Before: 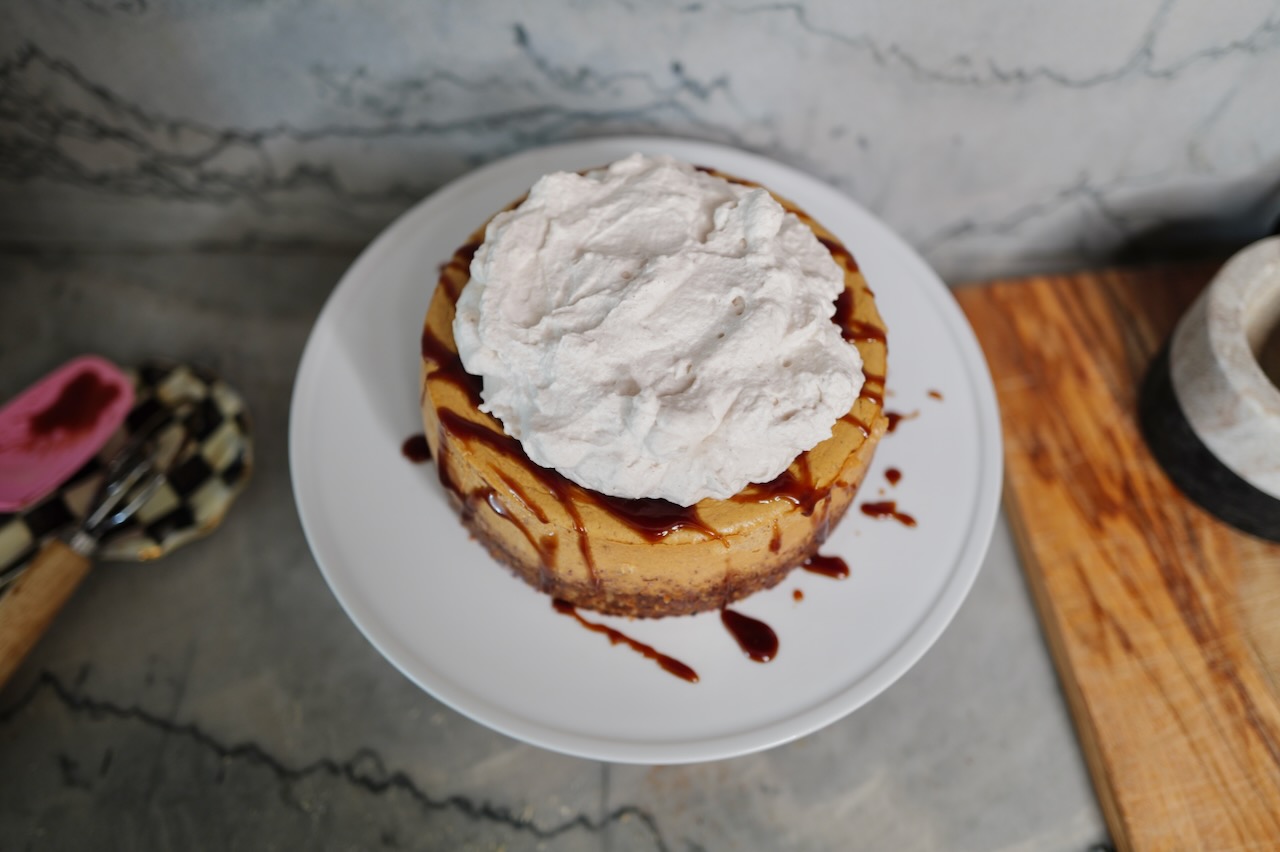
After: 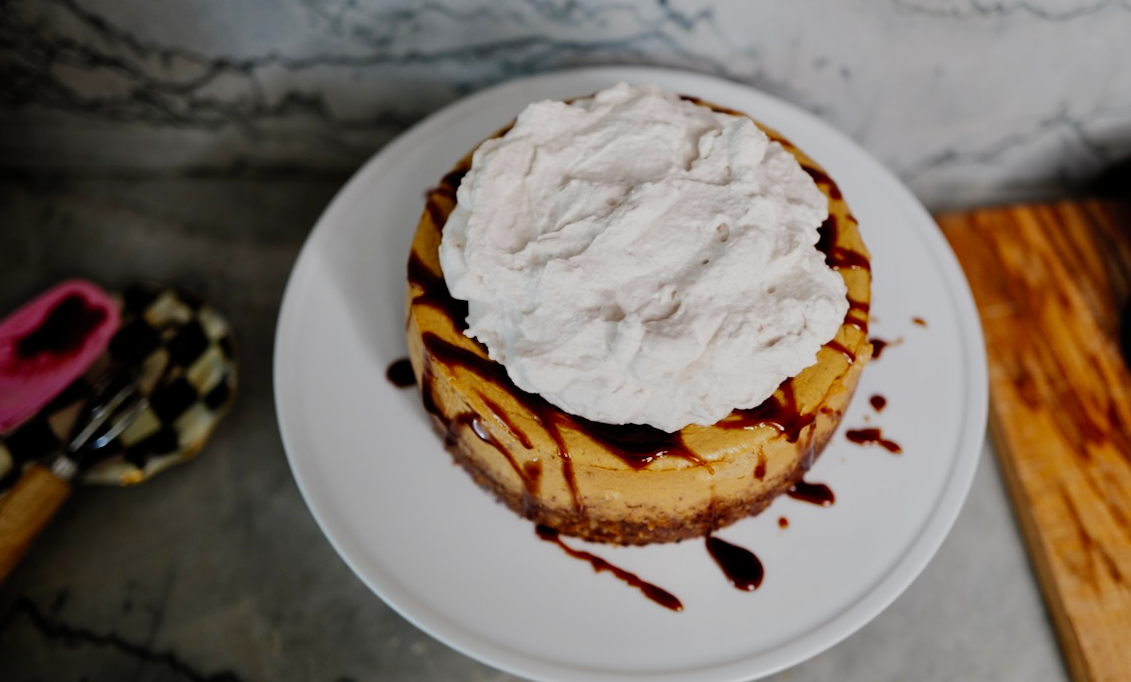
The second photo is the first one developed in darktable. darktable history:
crop: top 7.49%, right 9.717%, bottom 11.943%
rotate and perspective: rotation 0.226°, lens shift (vertical) -0.042, crop left 0.023, crop right 0.982, crop top 0.006, crop bottom 0.994
contrast brightness saturation: contrast 0.2, brightness 0.15, saturation 0.14
filmic rgb: middle gray luminance 29%, black relative exposure -10.3 EV, white relative exposure 5.5 EV, threshold 6 EV, target black luminance 0%, hardness 3.95, latitude 2.04%, contrast 1.132, highlights saturation mix 5%, shadows ↔ highlights balance 15.11%, preserve chrominance no, color science v3 (2019), use custom middle-gray values true, iterations of high-quality reconstruction 0, enable highlight reconstruction true
